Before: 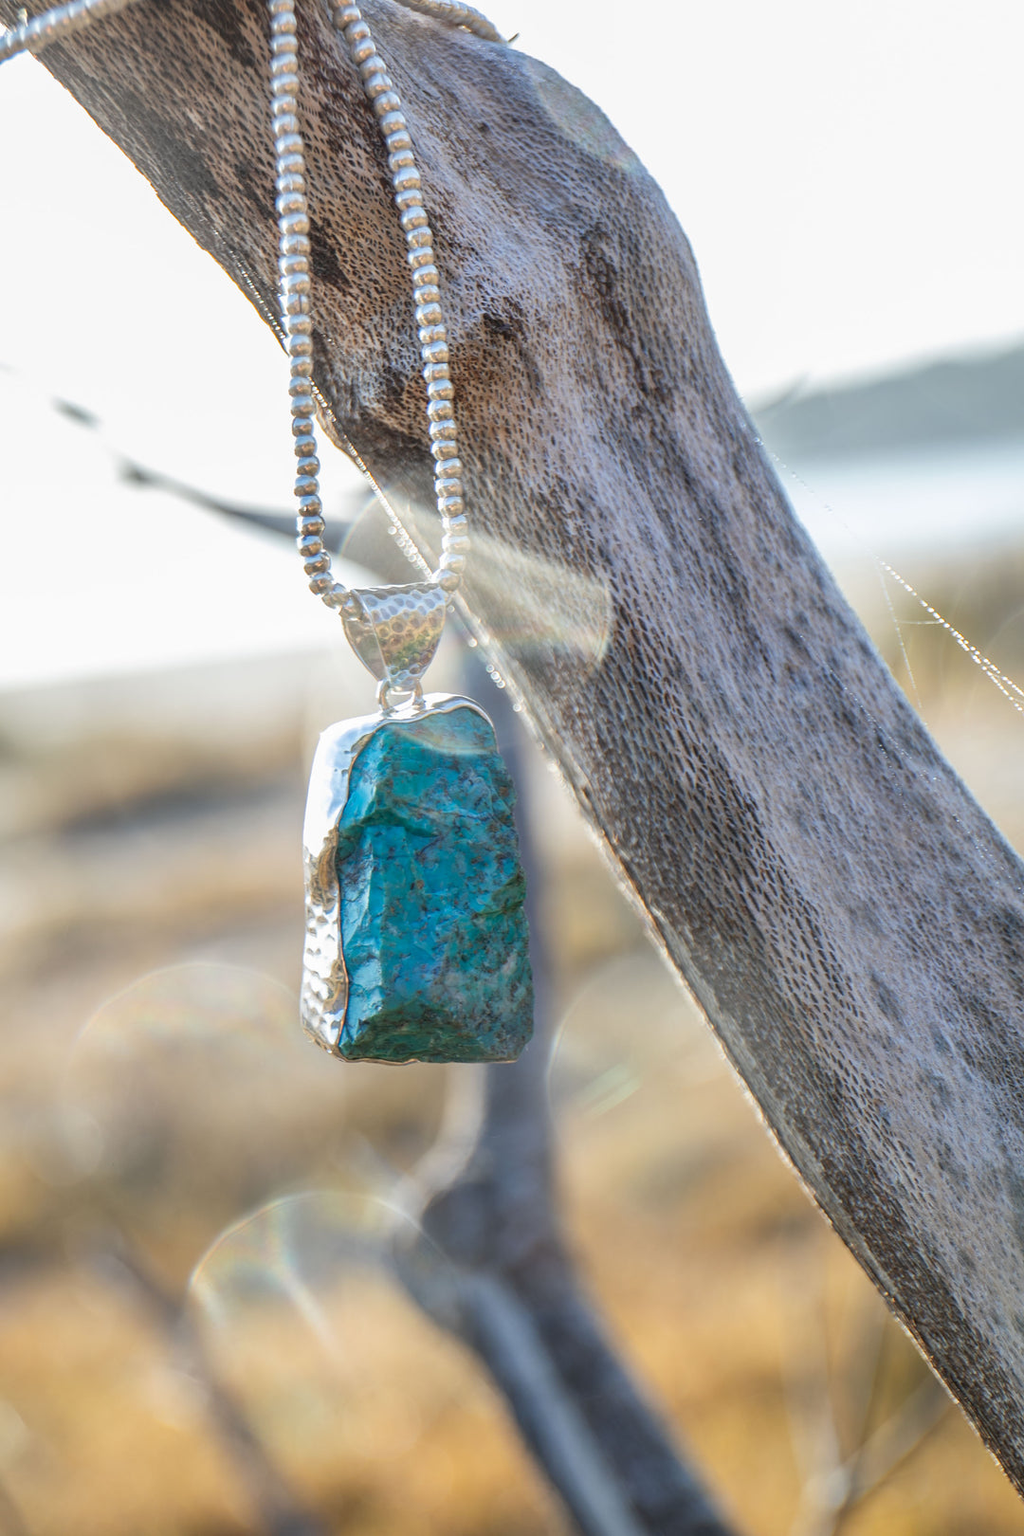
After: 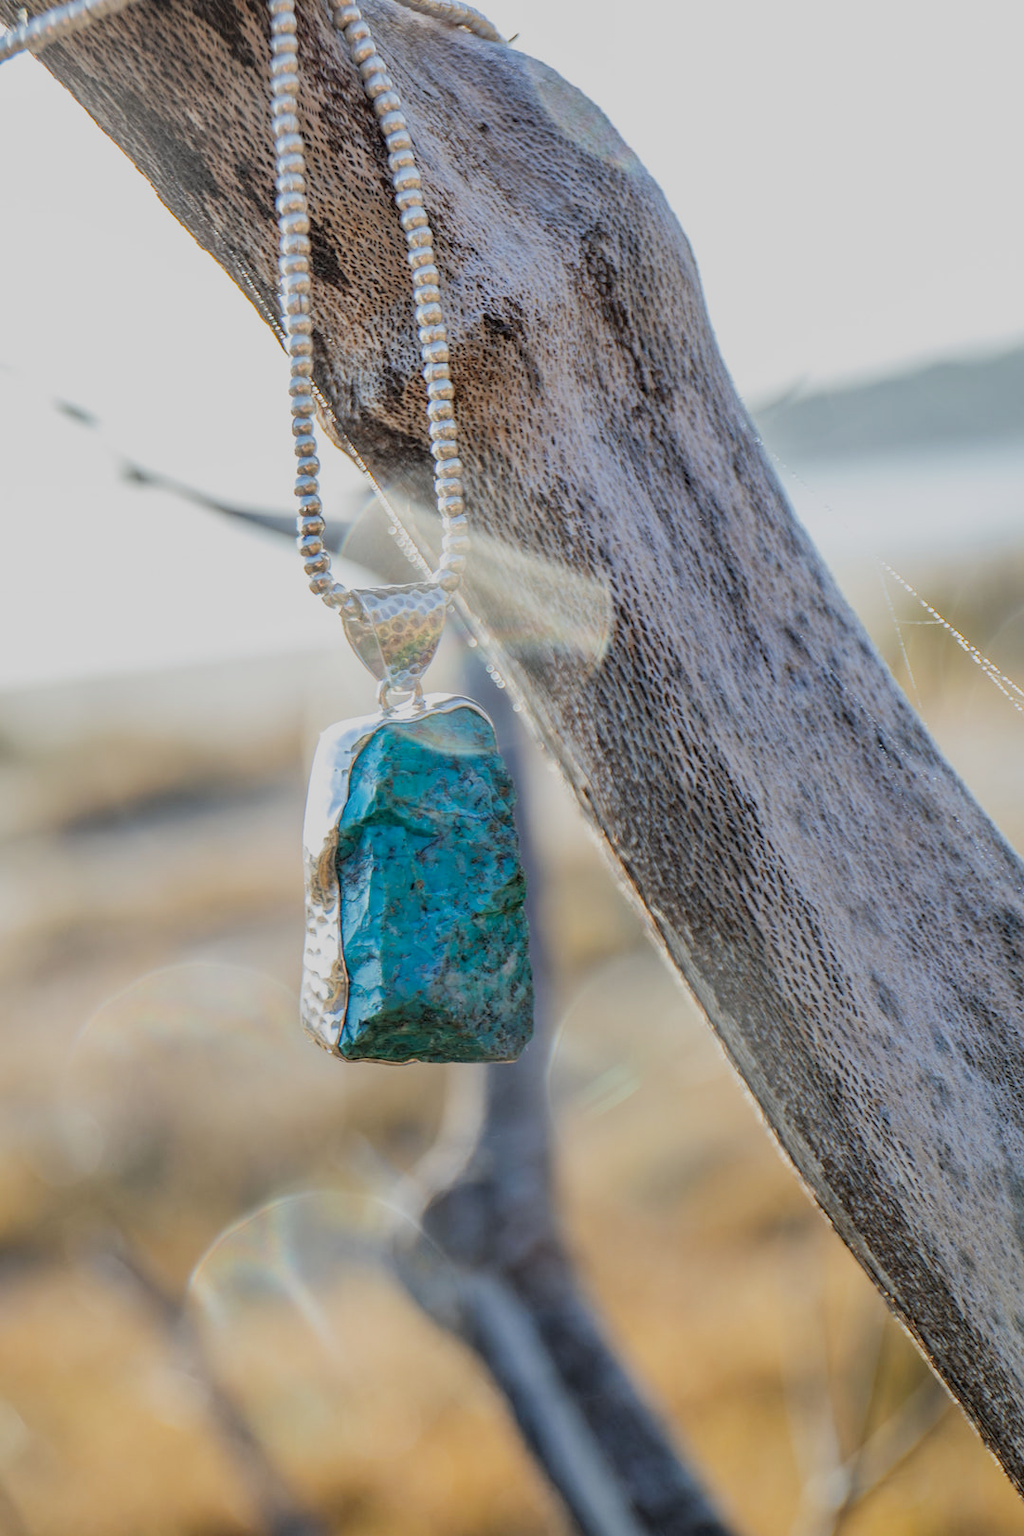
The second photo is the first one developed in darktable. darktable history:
haze removal: adaptive false
filmic rgb: black relative exposure -7.65 EV, white relative exposure 4.56 EV, threshold 2.98 EV, hardness 3.61, enable highlight reconstruction true
